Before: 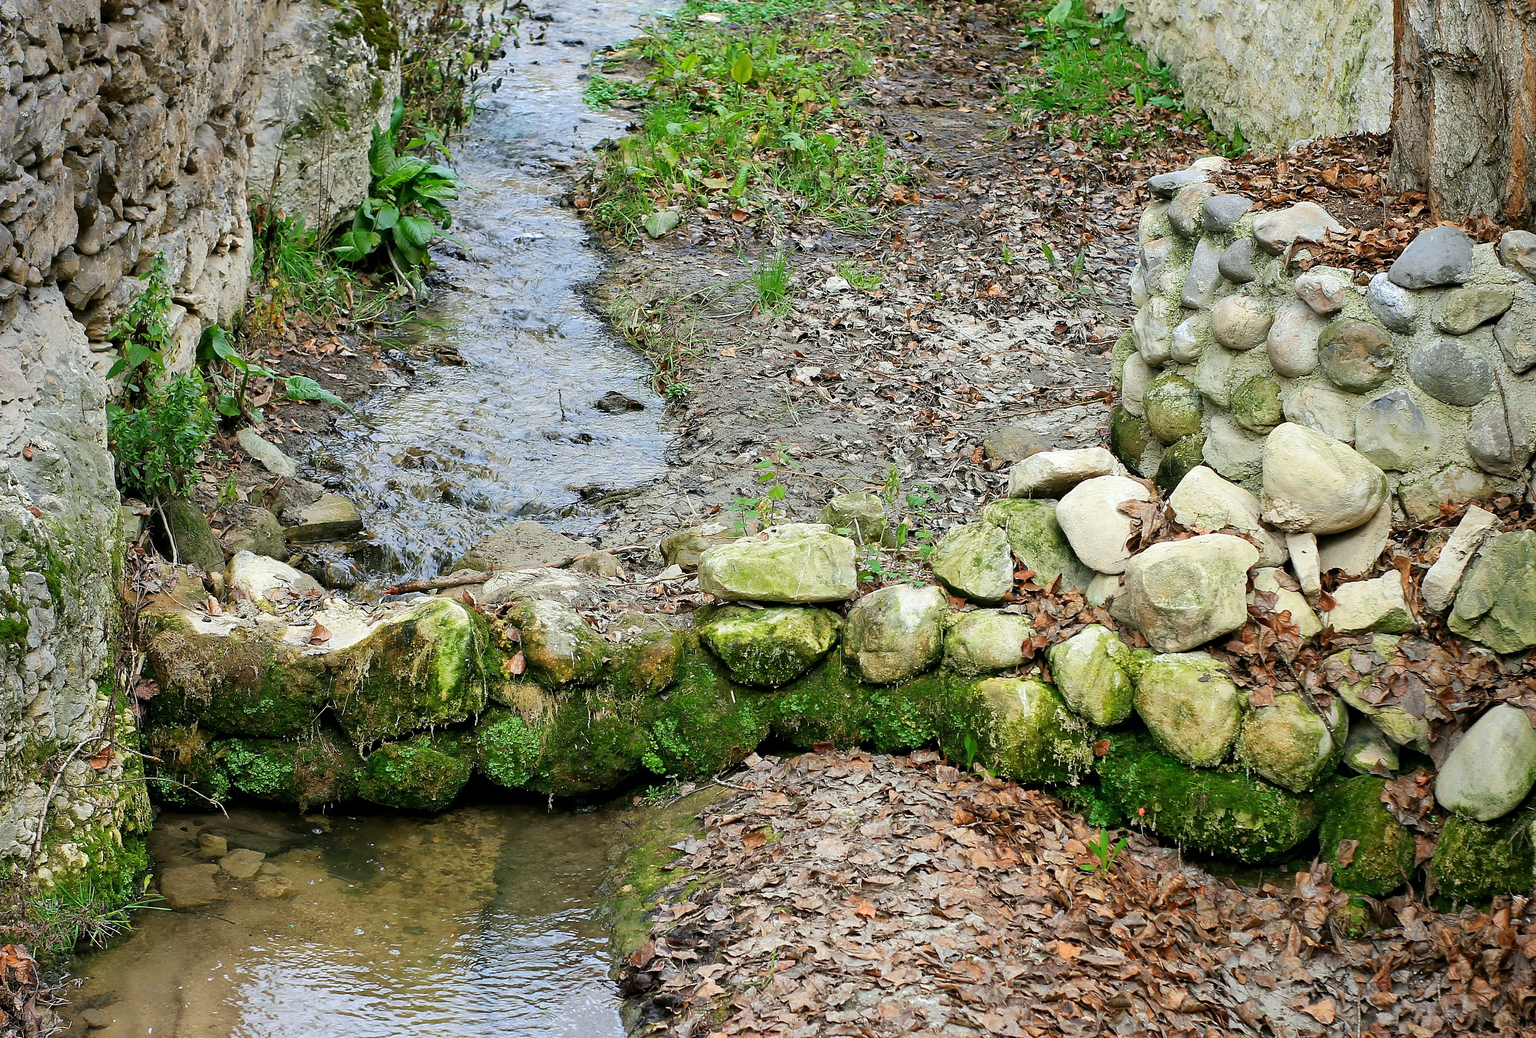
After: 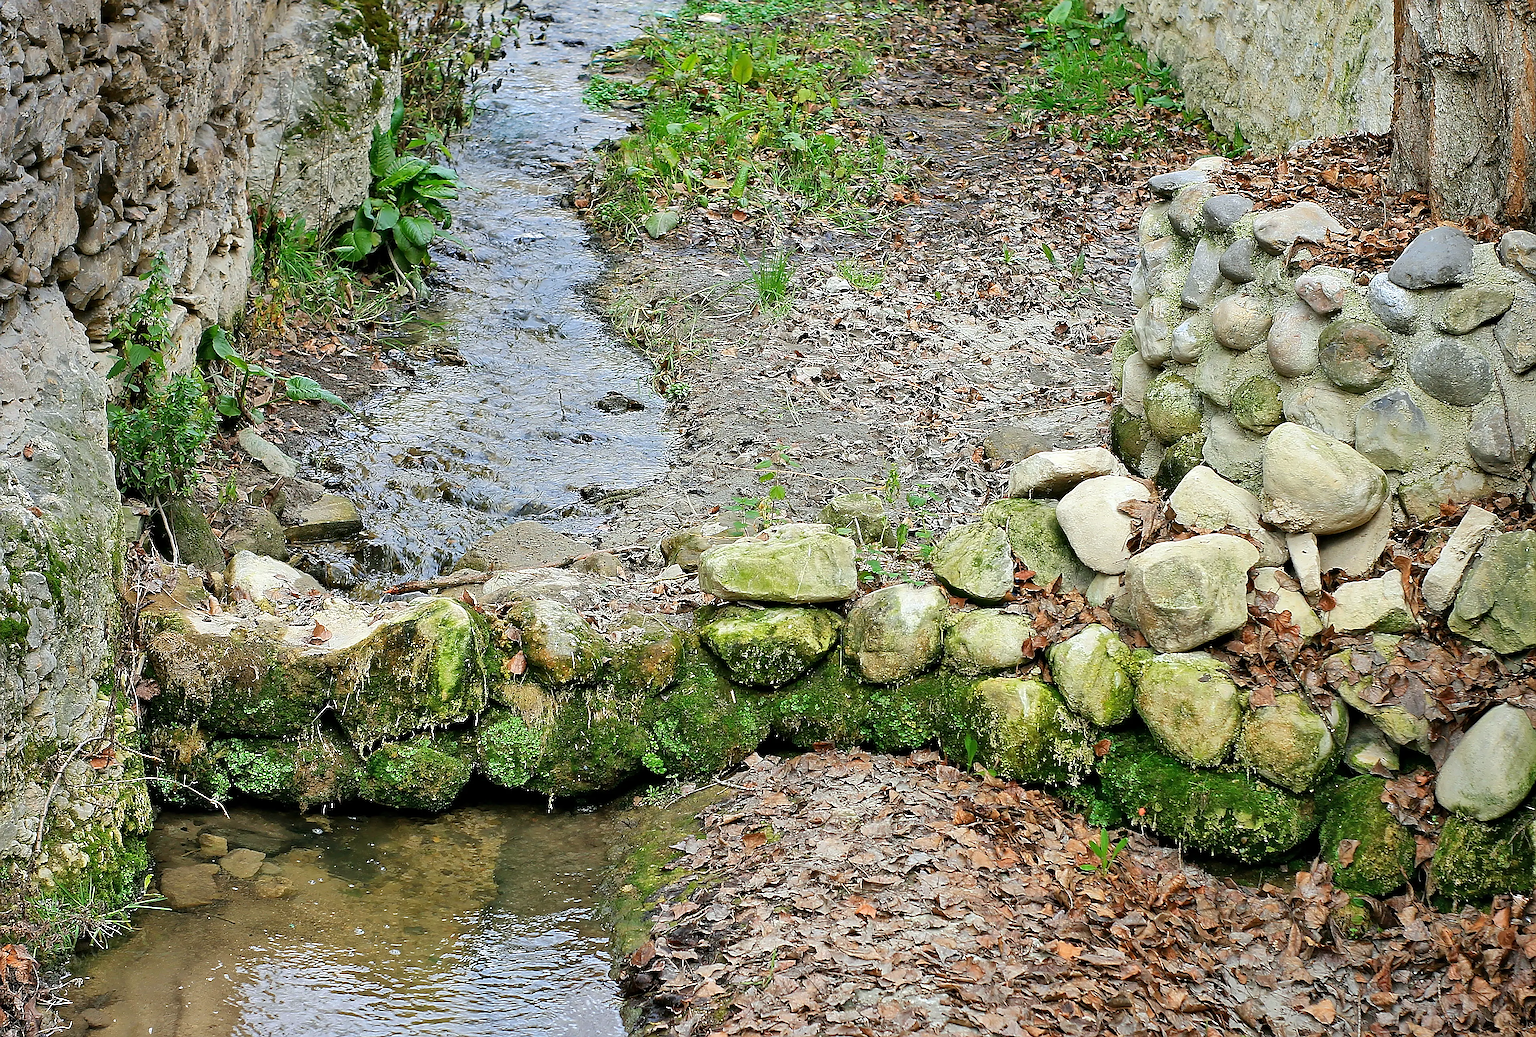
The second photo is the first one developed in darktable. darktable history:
sharpen: radius 1.4, amount 1.25, threshold 0.7
shadows and highlights: shadows 60, soften with gaussian
